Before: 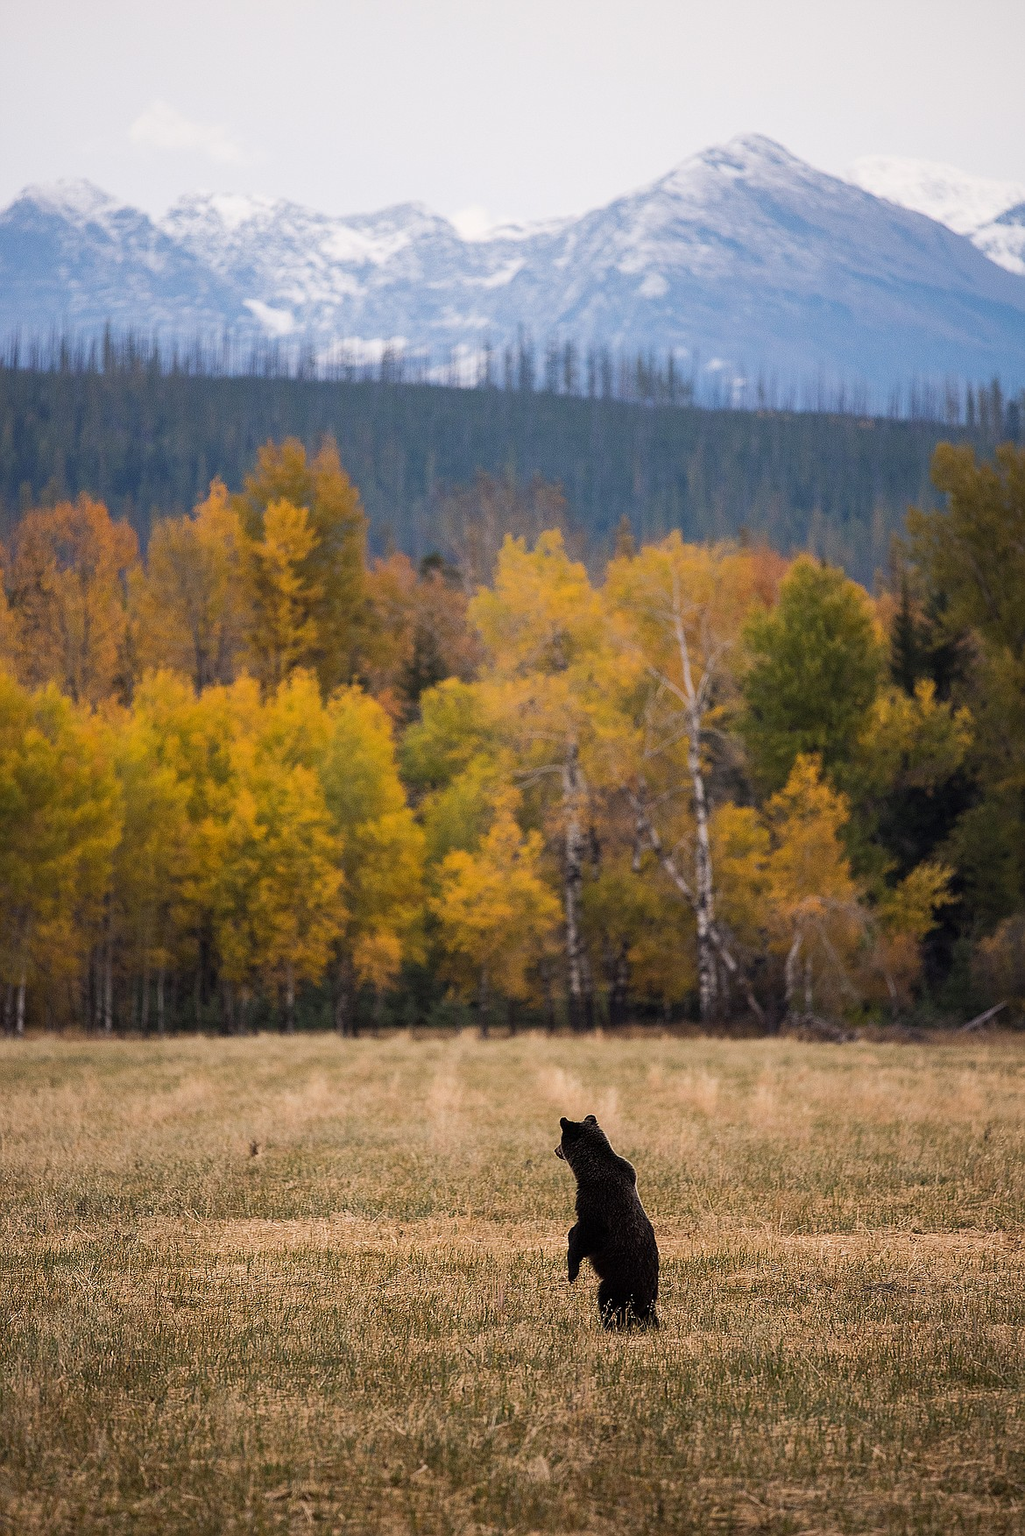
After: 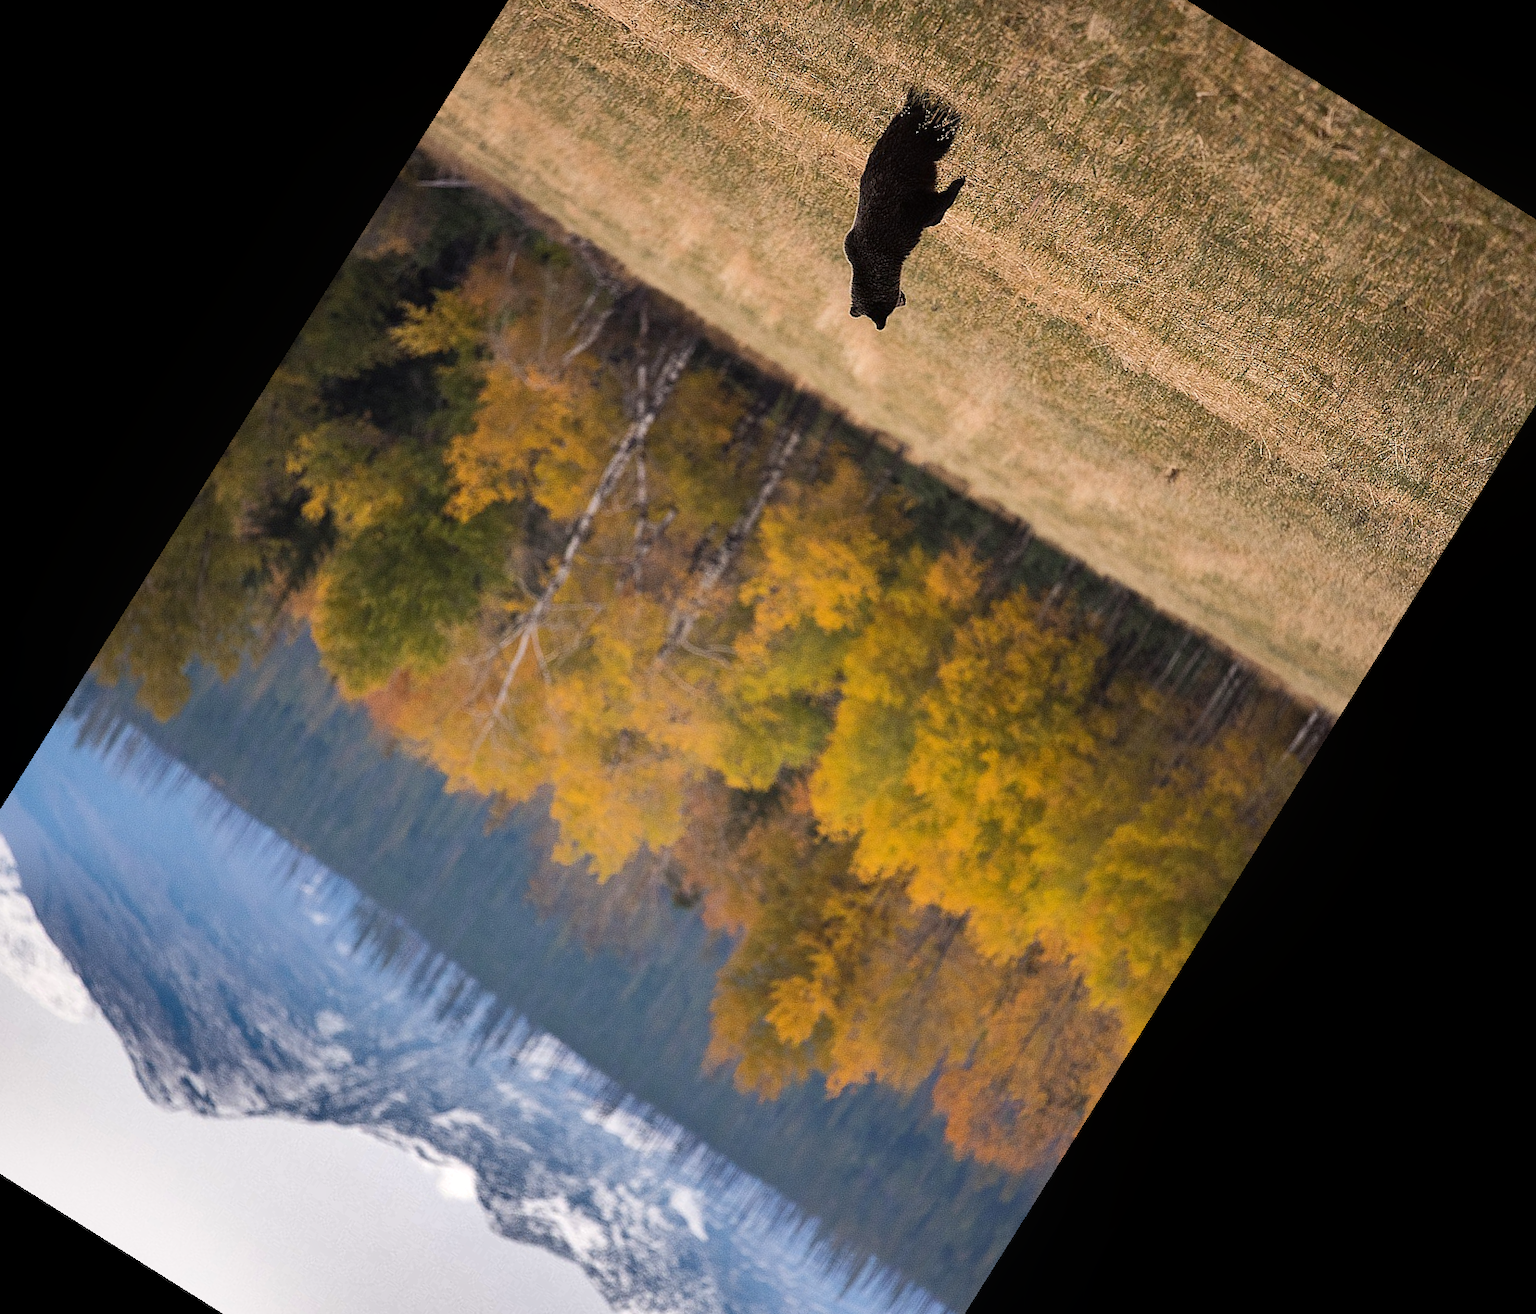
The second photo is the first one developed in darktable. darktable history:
crop and rotate: angle 147.87°, left 9.16%, top 15.635%, right 4.591%, bottom 16.988%
shadows and highlights: shadows 20.84, highlights -82.91, soften with gaussian
exposure: exposure 0.172 EV, compensate highlight preservation false
contrast equalizer: y [[0.6 ×6], [0.55 ×6], [0 ×6], [0 ×6], [0 ×6]], mix -0.185
